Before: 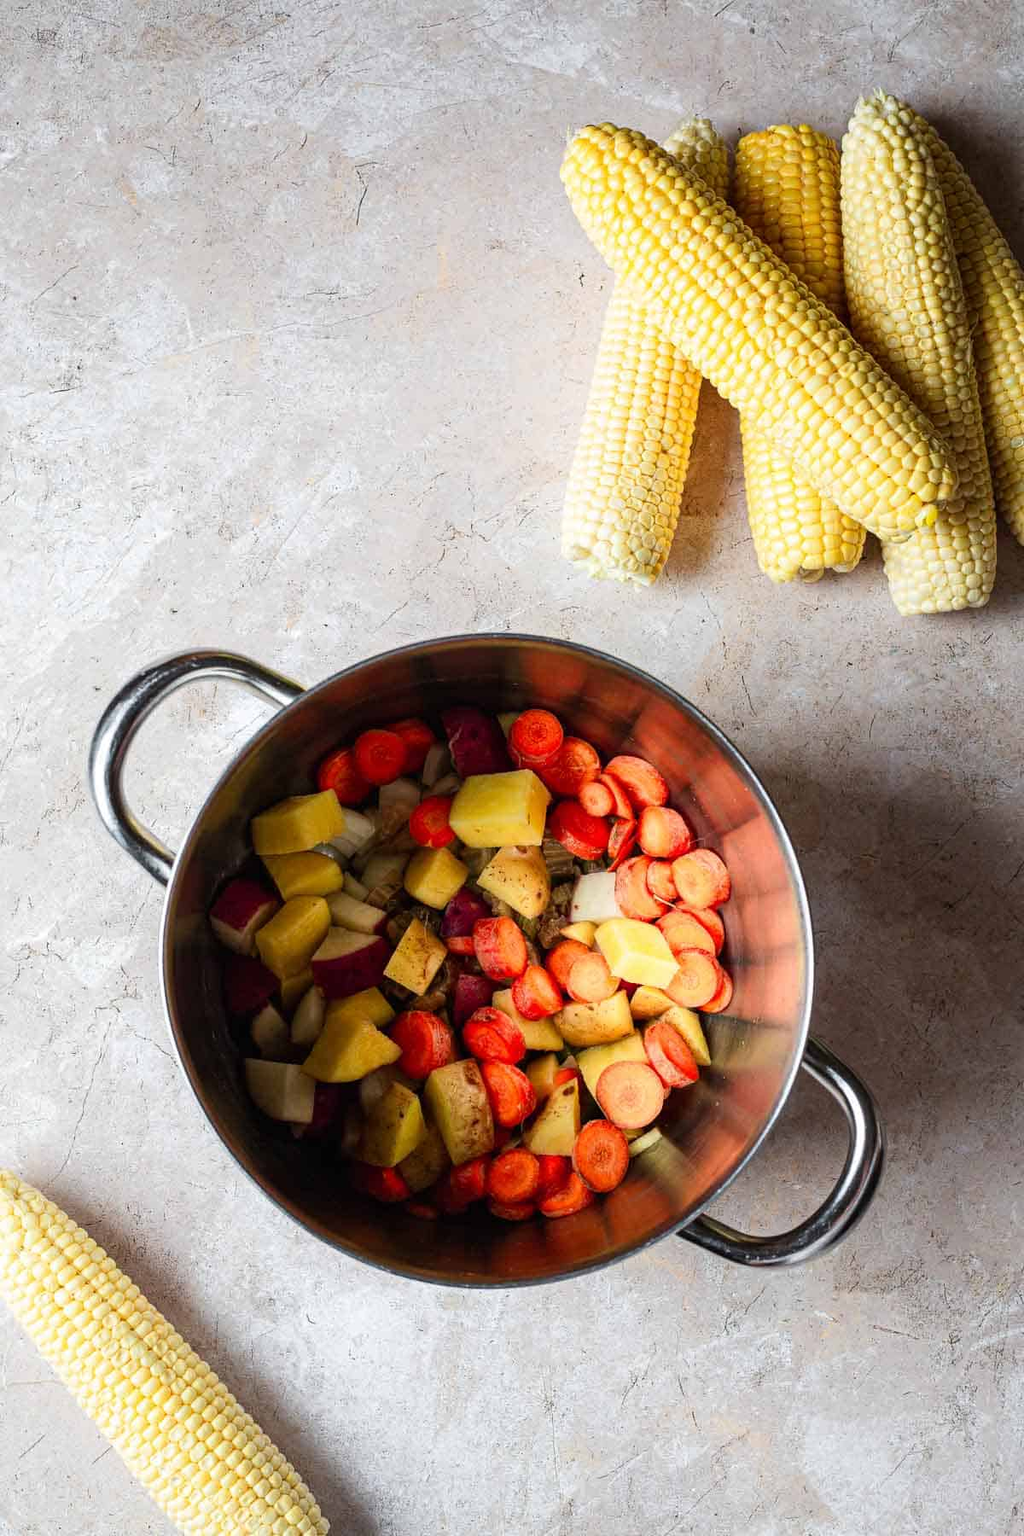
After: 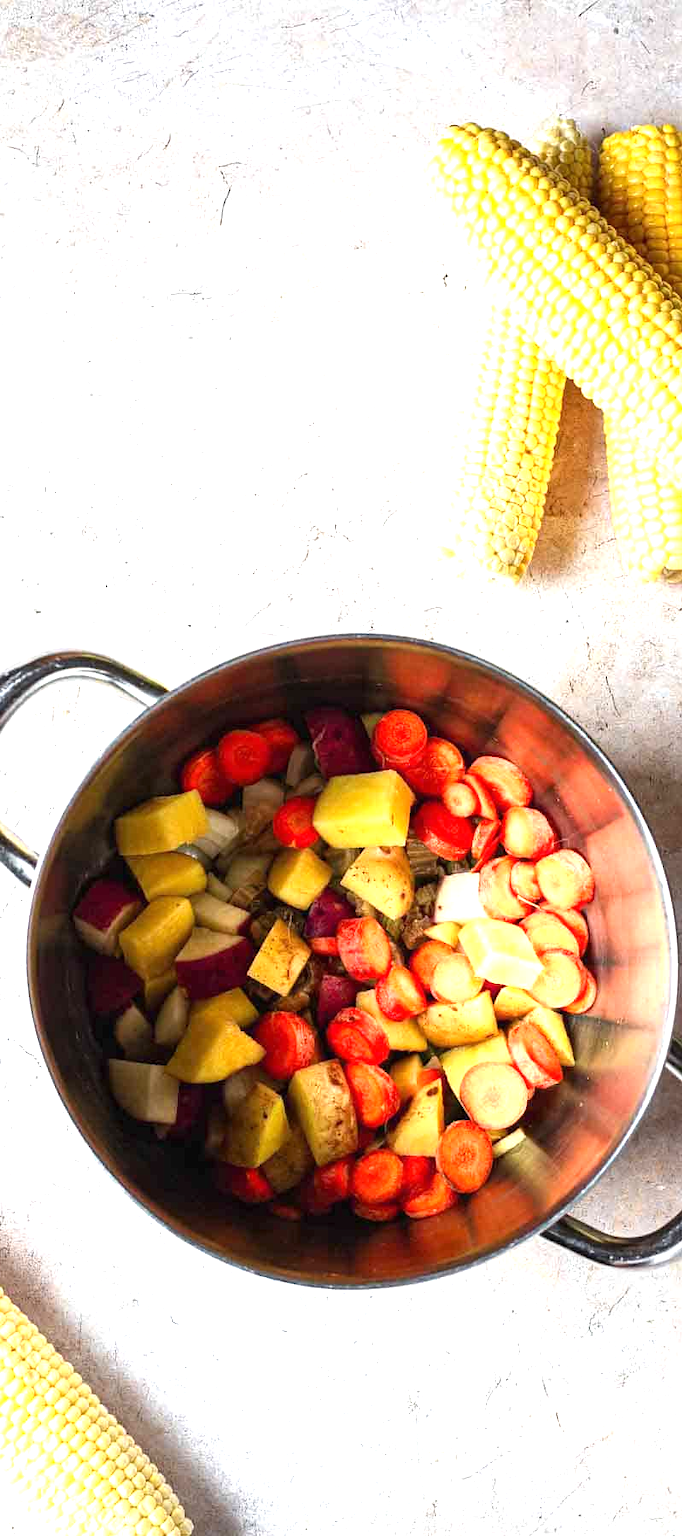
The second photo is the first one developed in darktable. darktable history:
exposure: black level correction 0, exposure 1 EV, compensate exposure bias true, compensate highlight preservation false
crop and rotate: left 13.409%, right 19.924%
